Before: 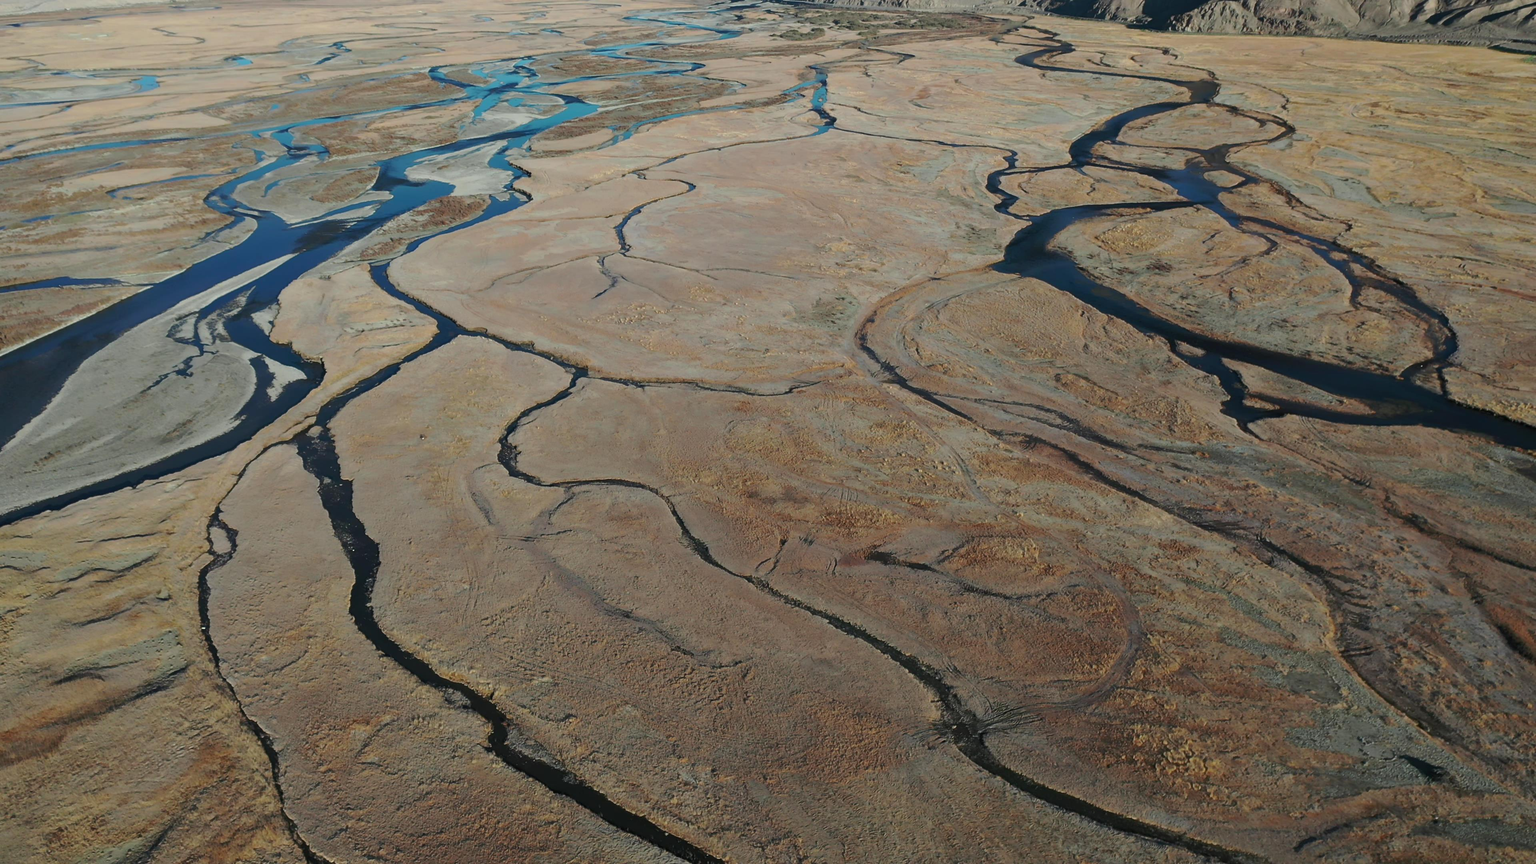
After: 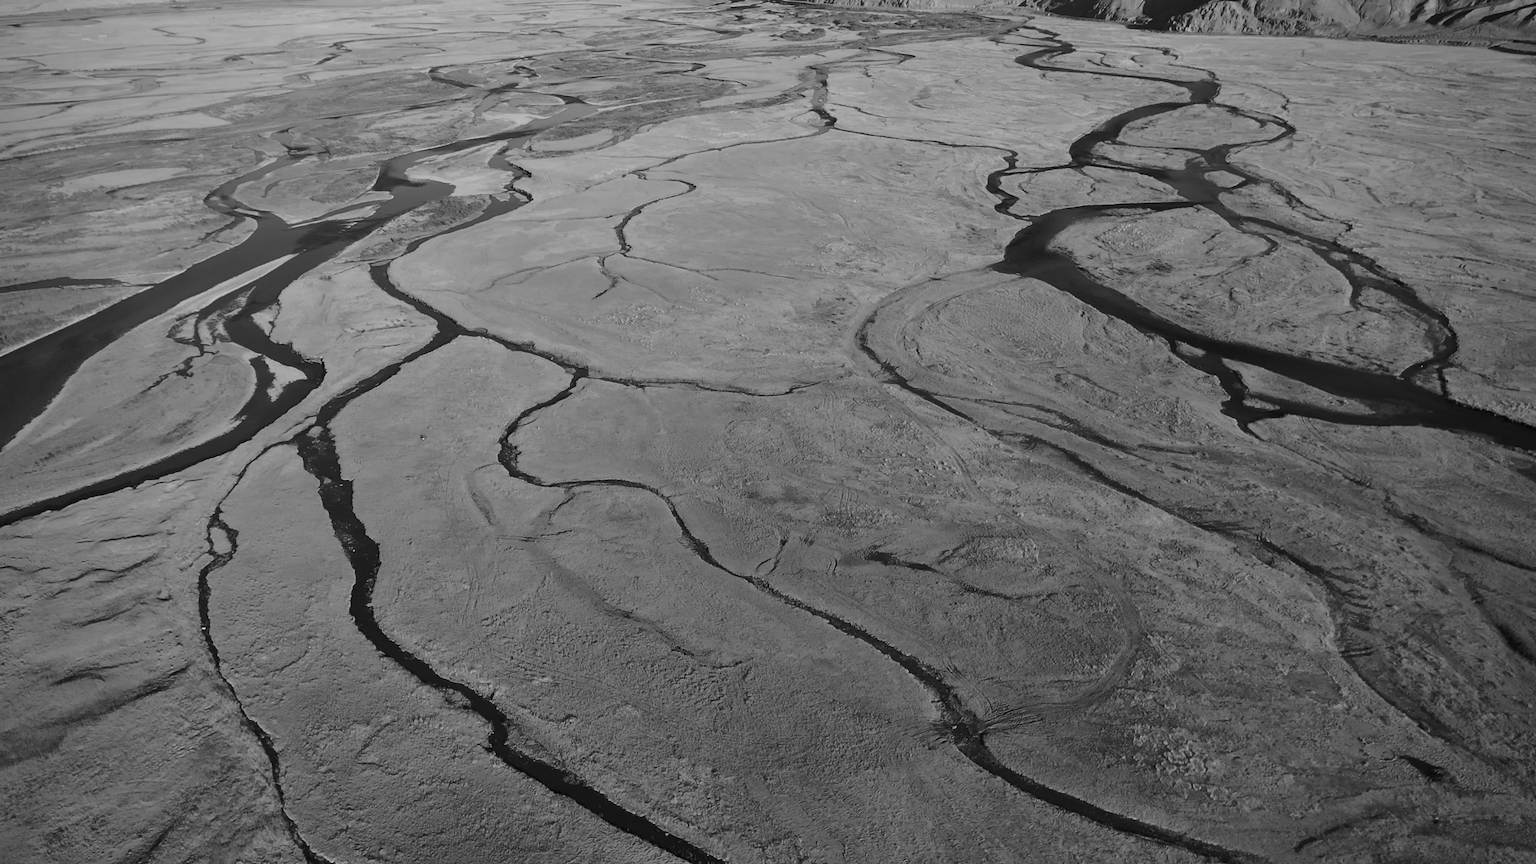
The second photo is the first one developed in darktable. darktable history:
vignetting: on, module defaults
monochrome: on, module defaults
